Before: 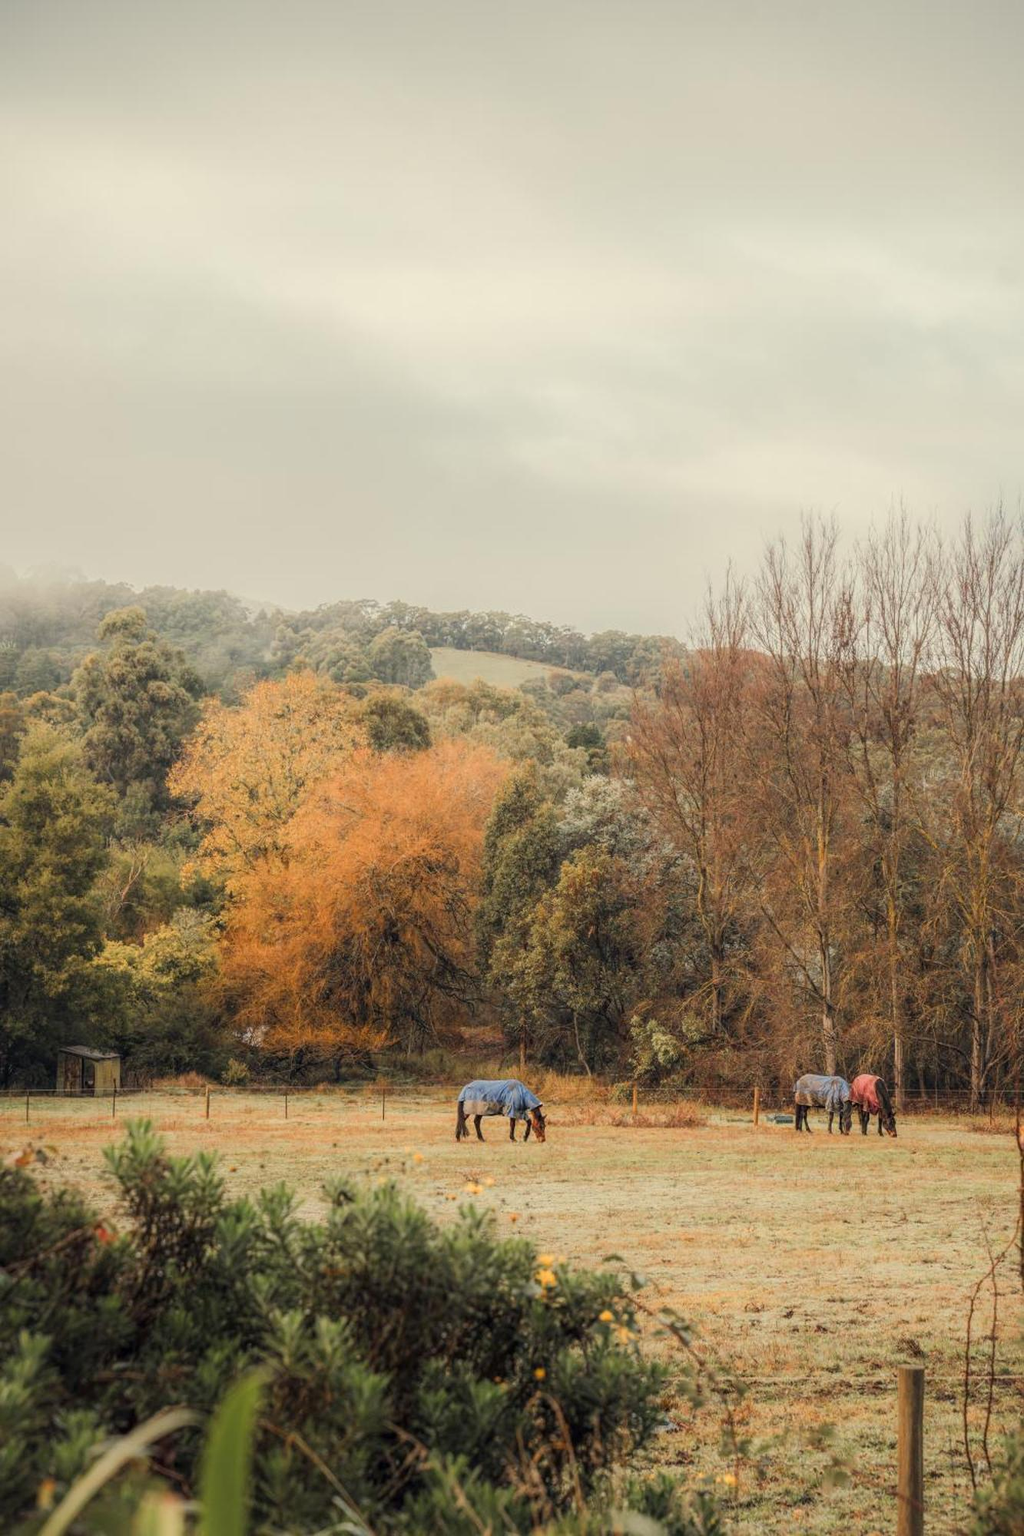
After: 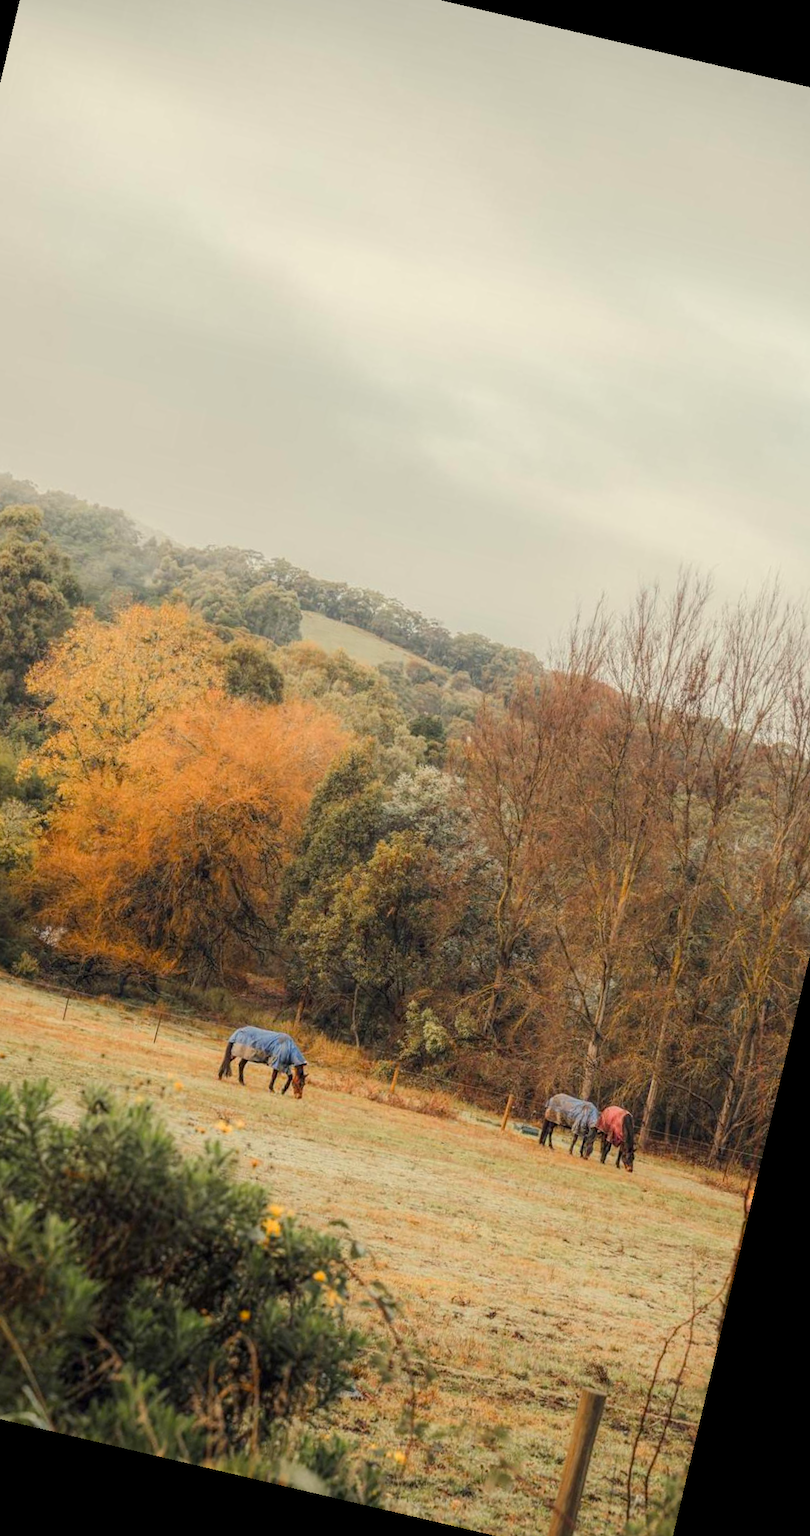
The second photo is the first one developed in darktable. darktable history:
rotate and perspective: rotation 13.27°, automatic cropping off
crop and rotate: left 22.918%, top 5.629%, right 14.711%, bottom 2.247%
color balance rgb: perceptual saturation grading › global saturation 10%
